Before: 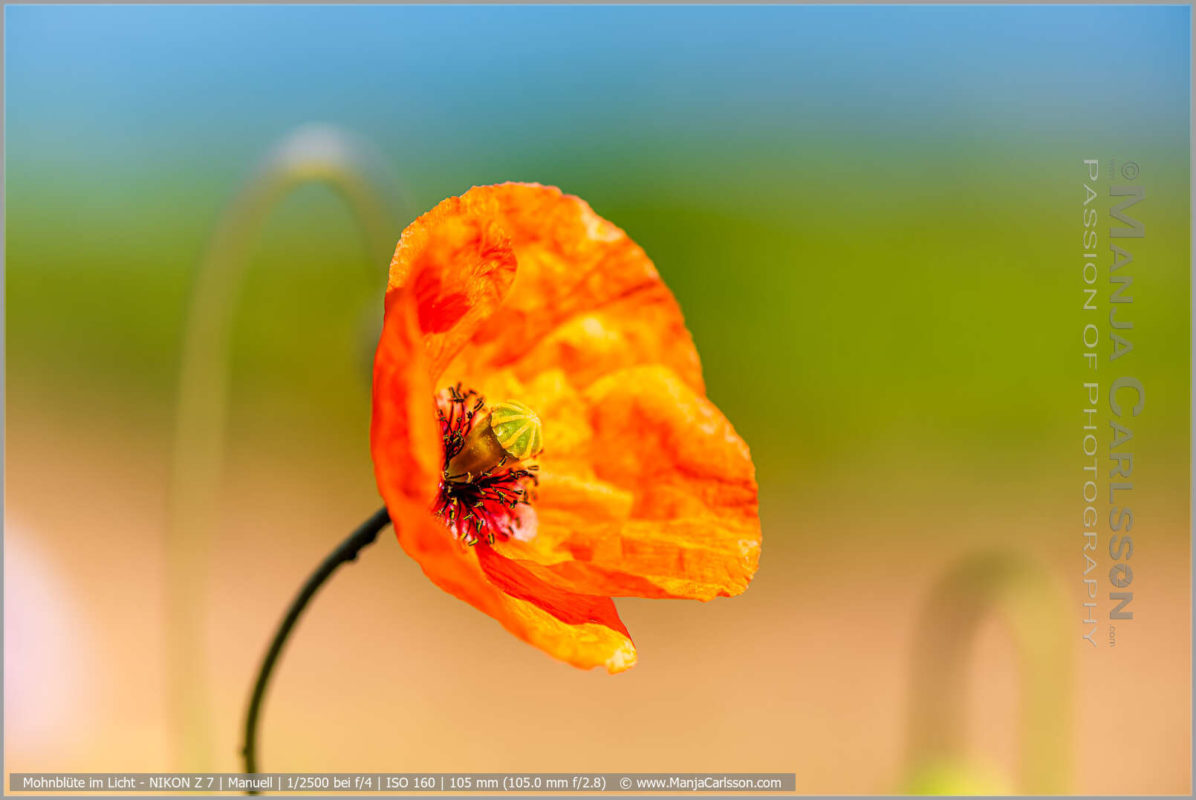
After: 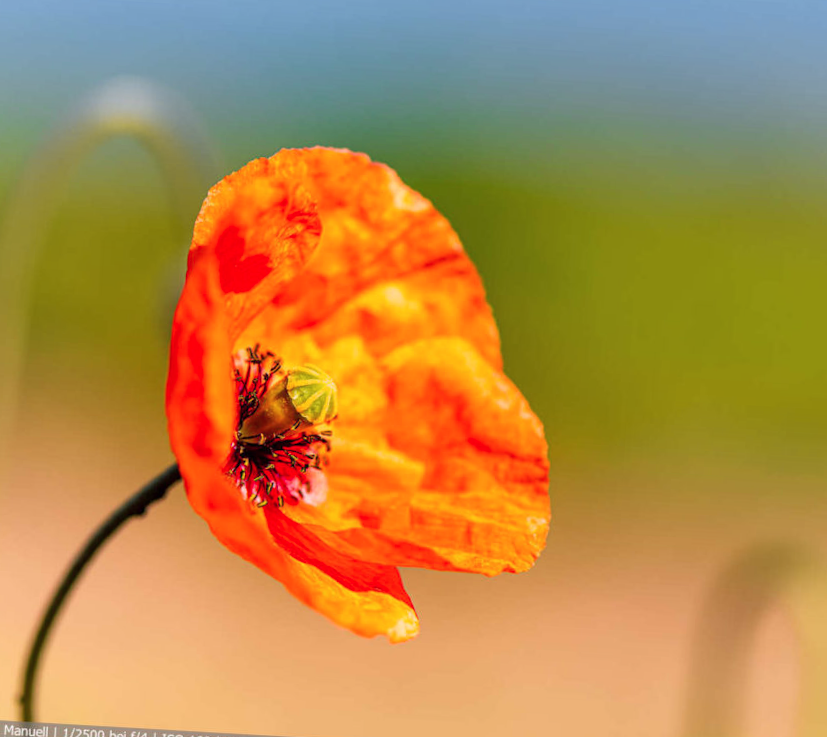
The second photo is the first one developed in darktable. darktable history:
tone curve: curves: ch0 [(0, 0) (0.253, 0.237) (1, 1)]; ch1 [(0, 0) (0.401, 0.42) (0.442, 0.47) (0.491, 0.495) (0.511, 0.523) (0.557, 0.565) (0.66, 0.683) (1, 1)]; ch2 [(0, 0) (0.394, 0.413) (0.5, 0.5) (0.578, 0.568) (1, 1)], color space Lab, independent channels, preserve colors none
crop and rotate: angle -3.27°, left 14.277%, top 0.028%, right 10.766%, bottom 0.028%
